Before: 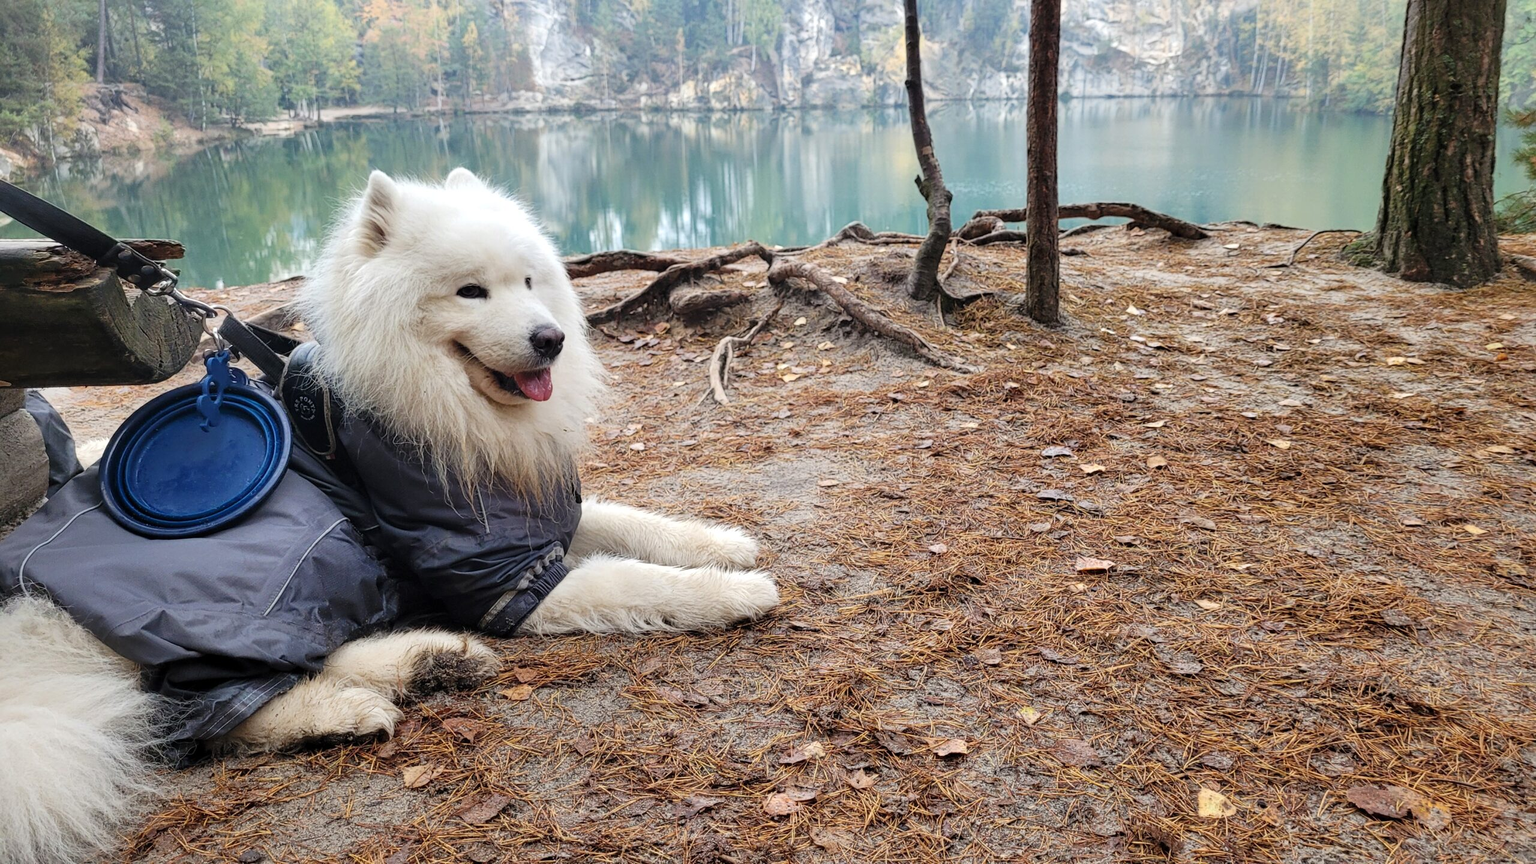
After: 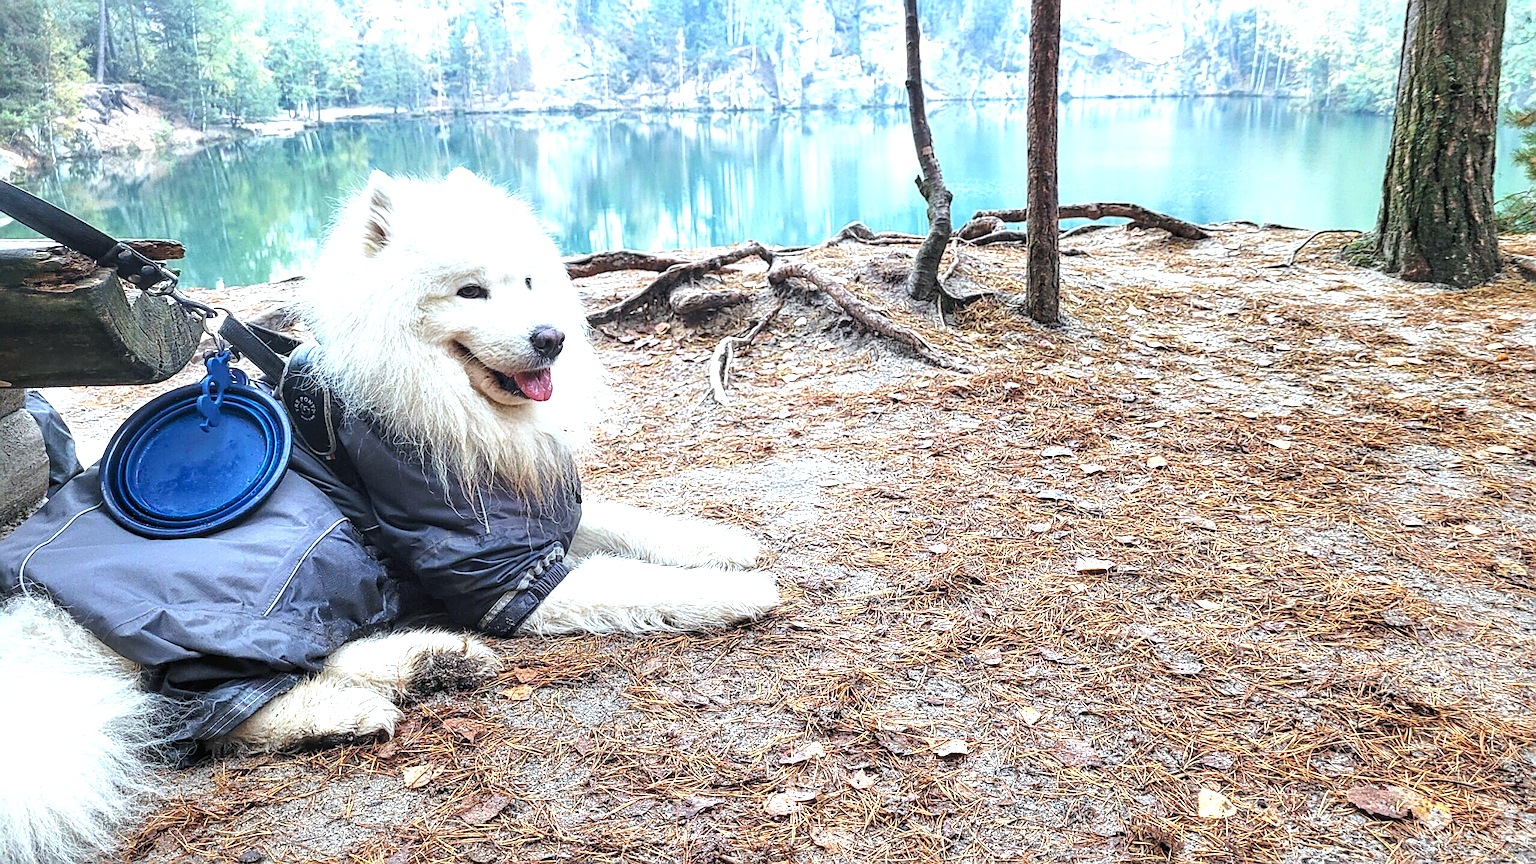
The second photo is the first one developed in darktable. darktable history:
sharpen: on, module defaults
local contrast: on, module defaults
color calibration: illuminant F (fluorescent), F source F9 (Cool White Deluxe 4150 K) – high CRI, x 0.374, y 0.373, temperature 4158.34 K
exposure: black level correction 0, exposure 1.1 EV, compensate highlight preservation false
